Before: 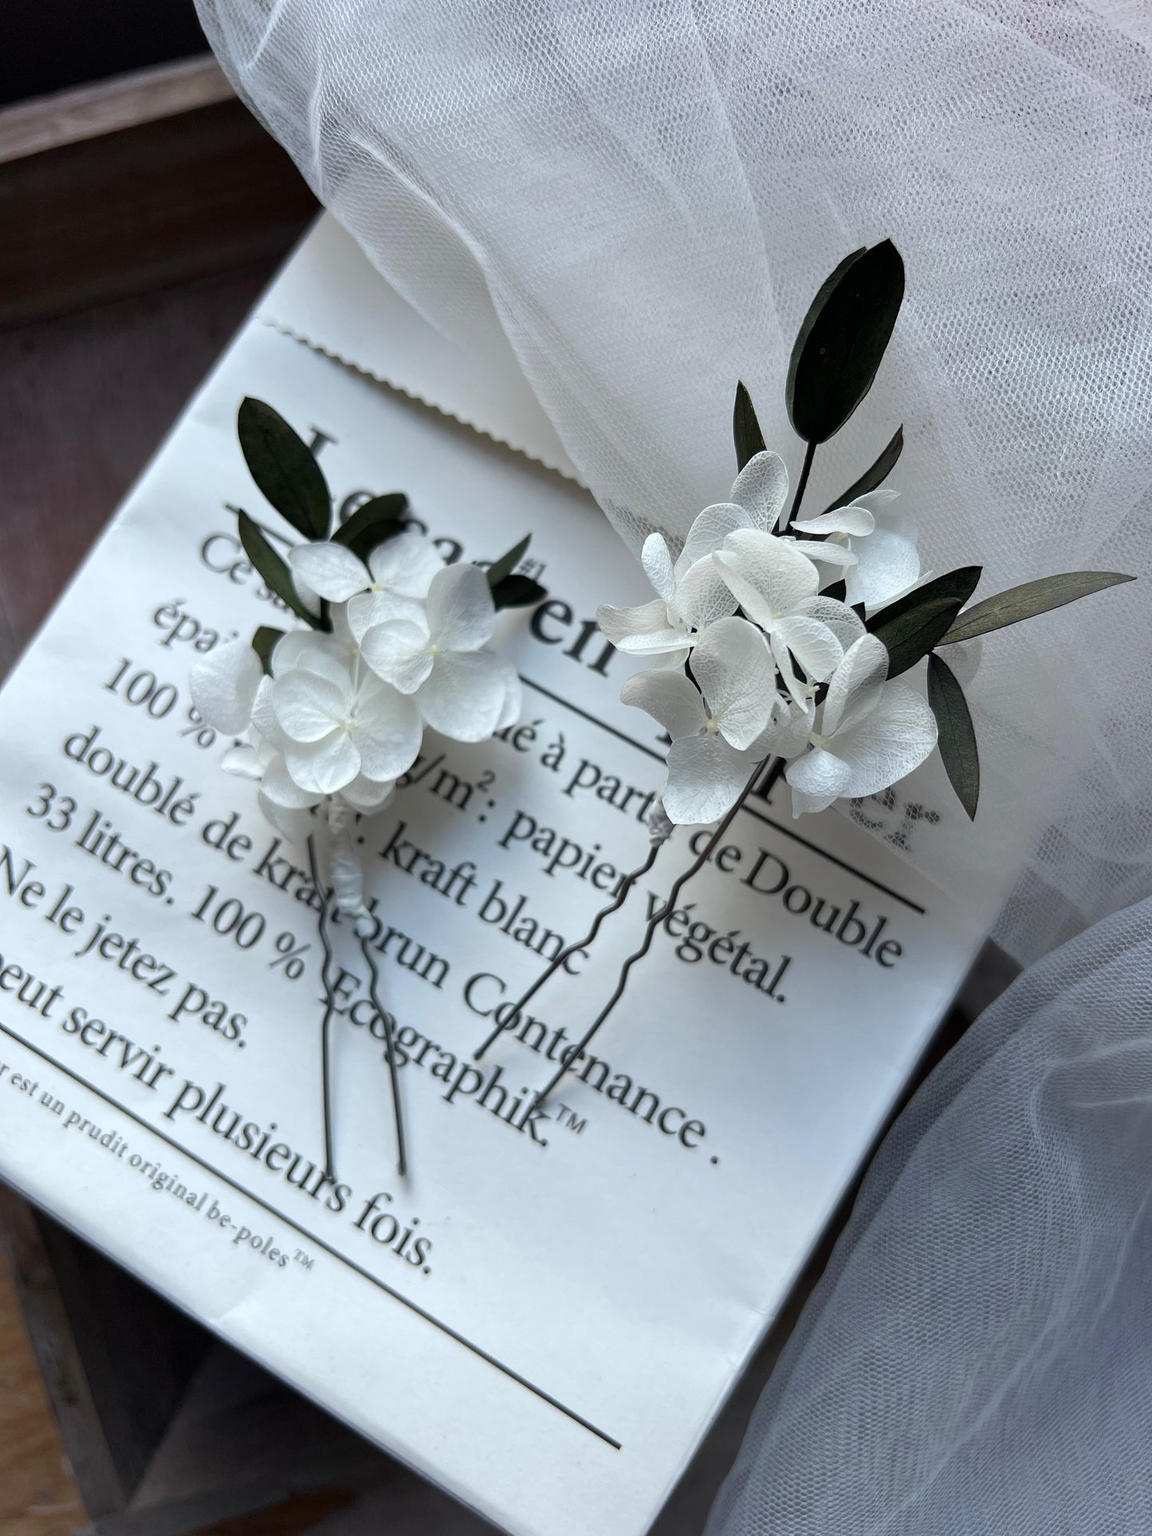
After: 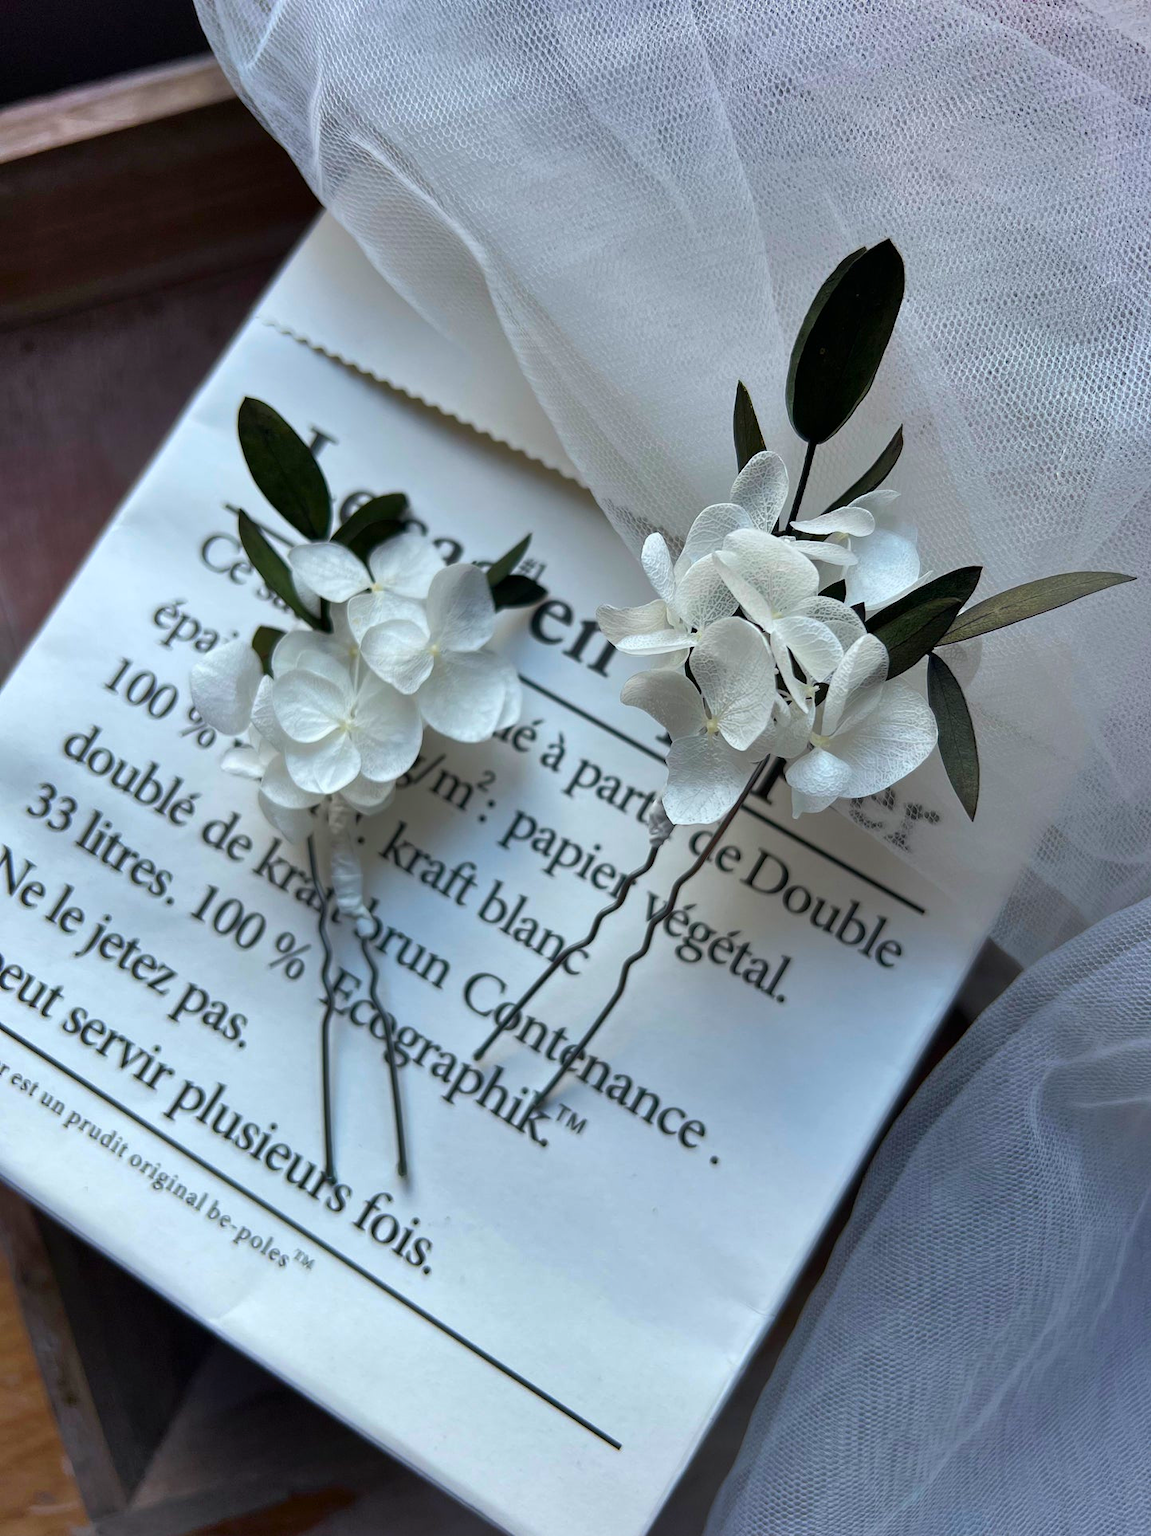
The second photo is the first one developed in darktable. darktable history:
shadows and highlights: shadows 43.71, white point adjustment -1.46, soften with gaussian
contrast brightness saturation: saturation 0.5
white balance: emerald 1
